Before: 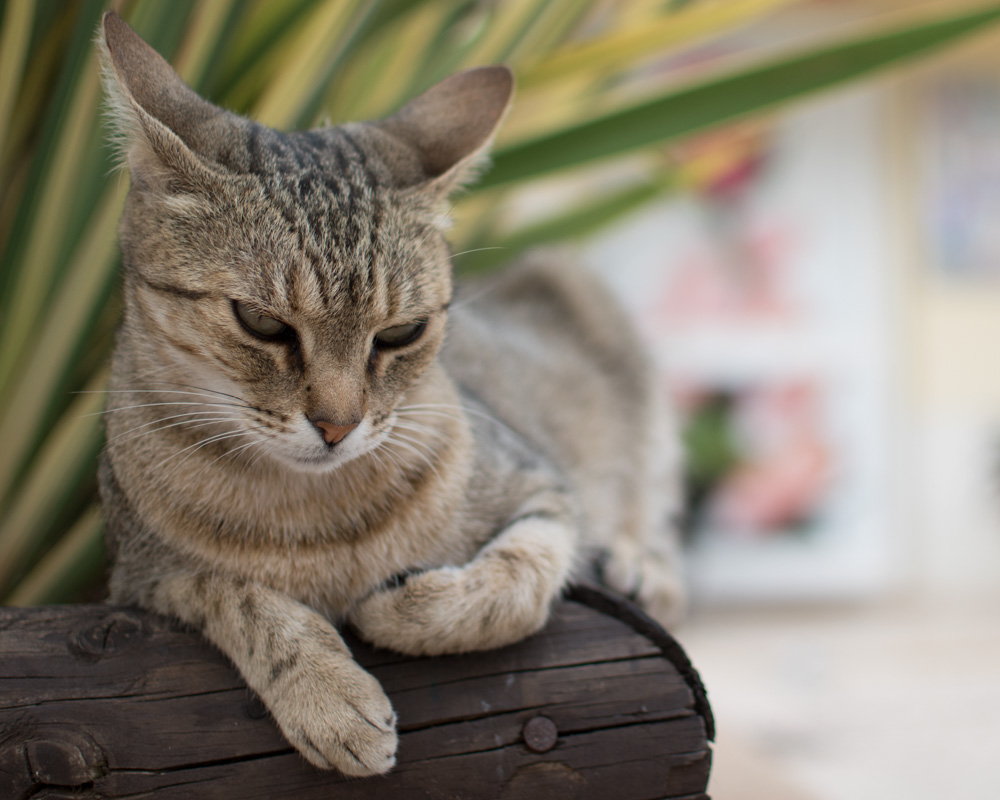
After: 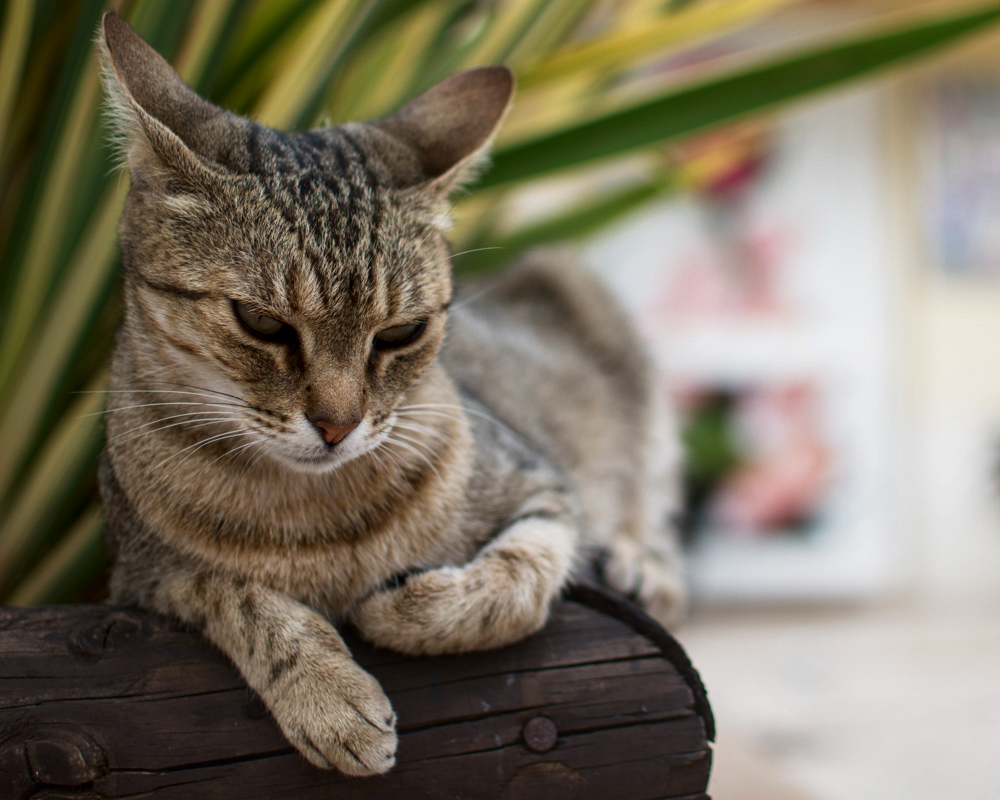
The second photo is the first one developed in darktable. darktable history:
local contrast: on, module defaults
tone curve: curves: ch0 [(0, 0.028) (0.138, 0.156) (0.468, 0.516) (0.754, 0.823) (1, 1)], preserve colors none
contrast brightness saturation: brightness -0.201, saturation 0.082
tone equalizer: -8 EV -0.555 EV
